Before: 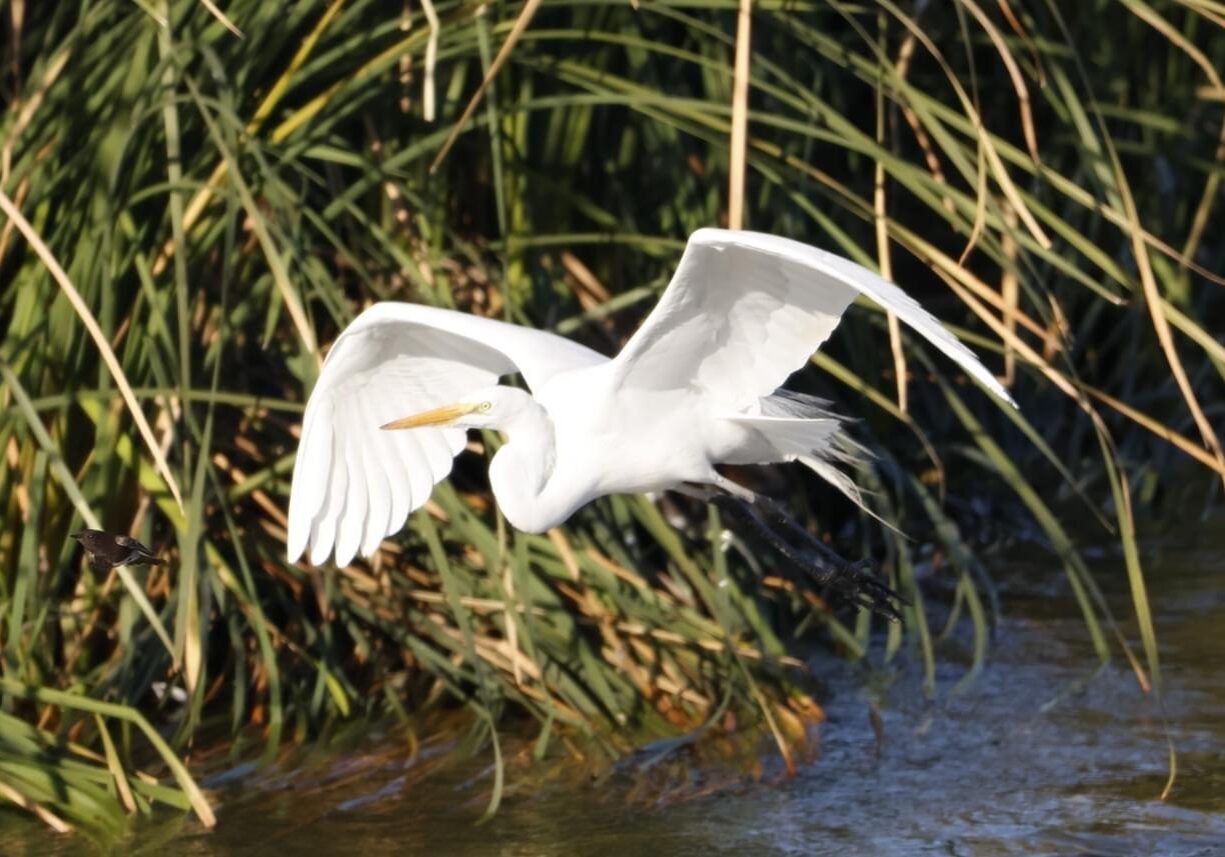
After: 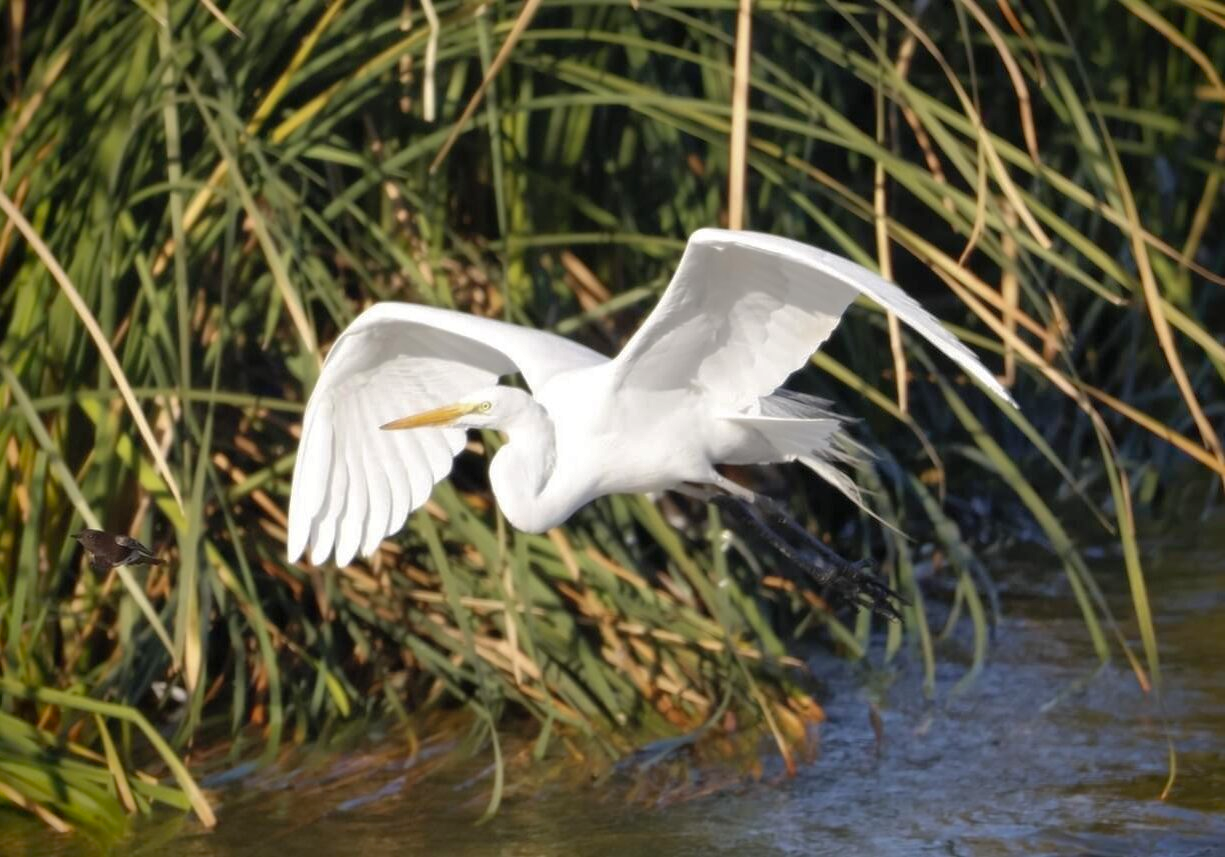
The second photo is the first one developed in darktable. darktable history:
shadows and highlights: highlights color adjustment 31.84%
vignetting: saturation 0.384
